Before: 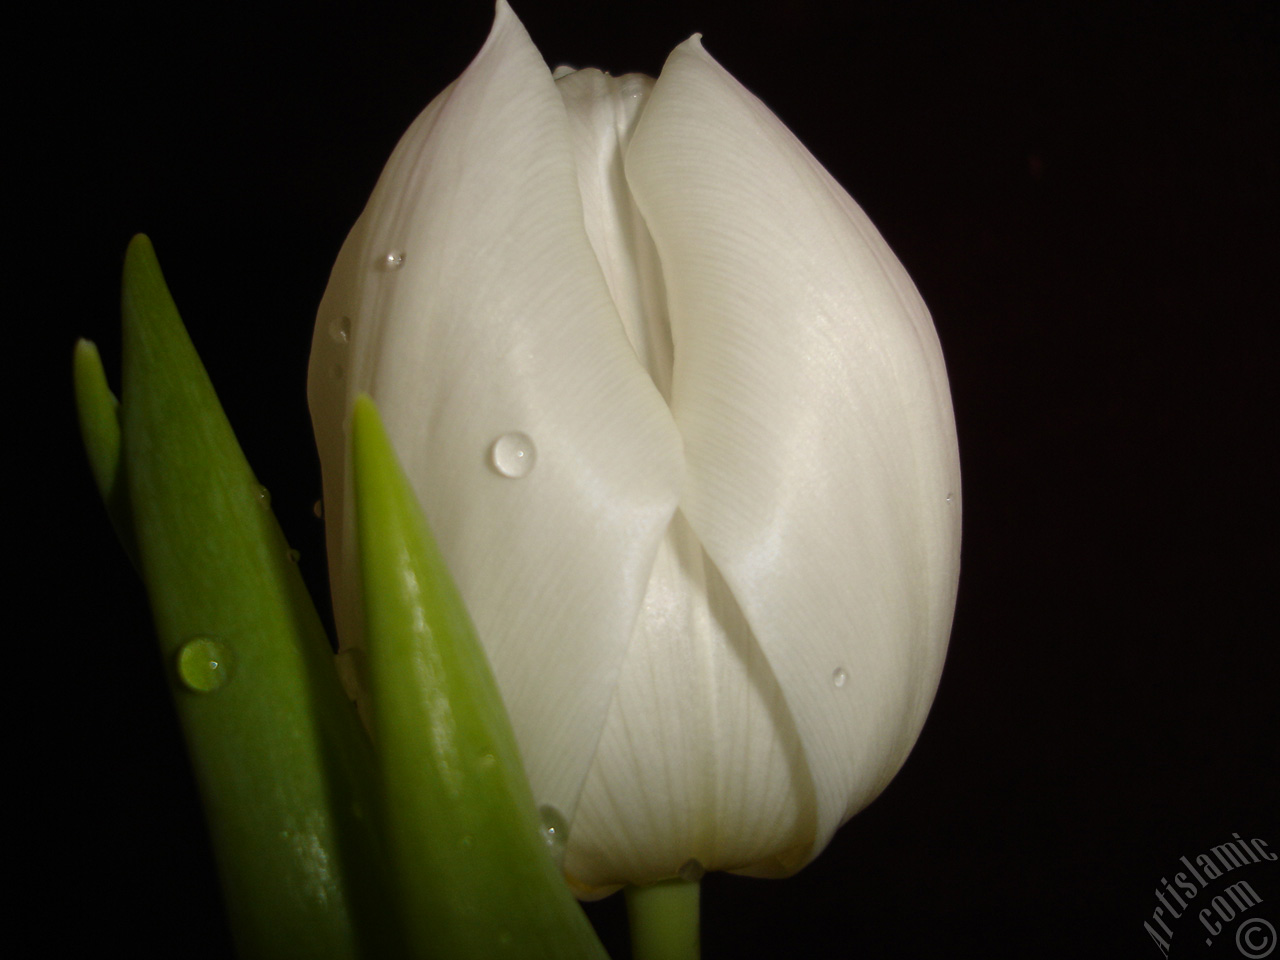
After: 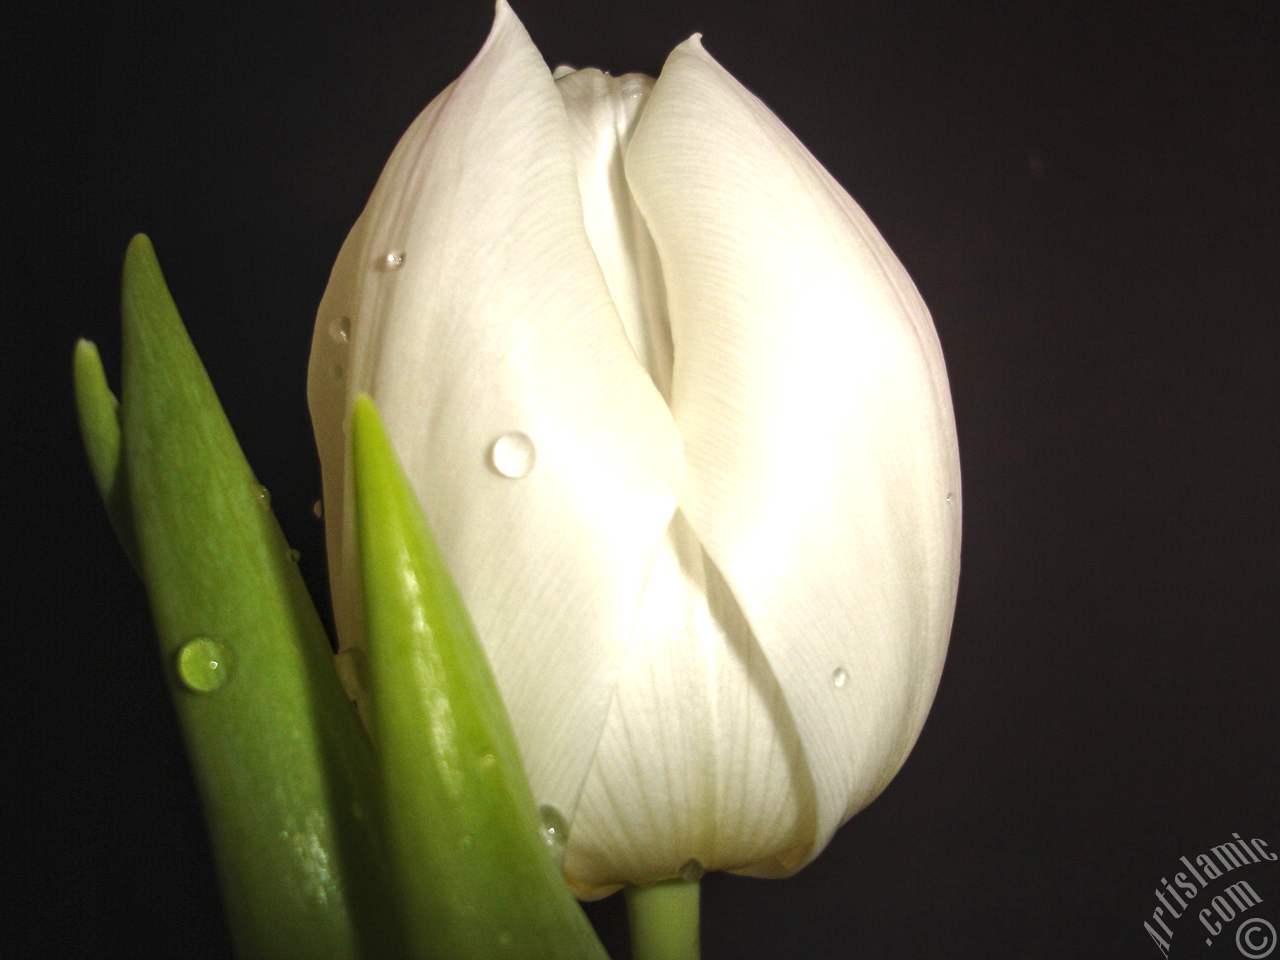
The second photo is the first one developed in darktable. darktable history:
local contrast: detail 130%
exposure: black level correction -0.002, exposure 1.115 EV, compensate highlight preservation false
white balance: red 1, blue 1
